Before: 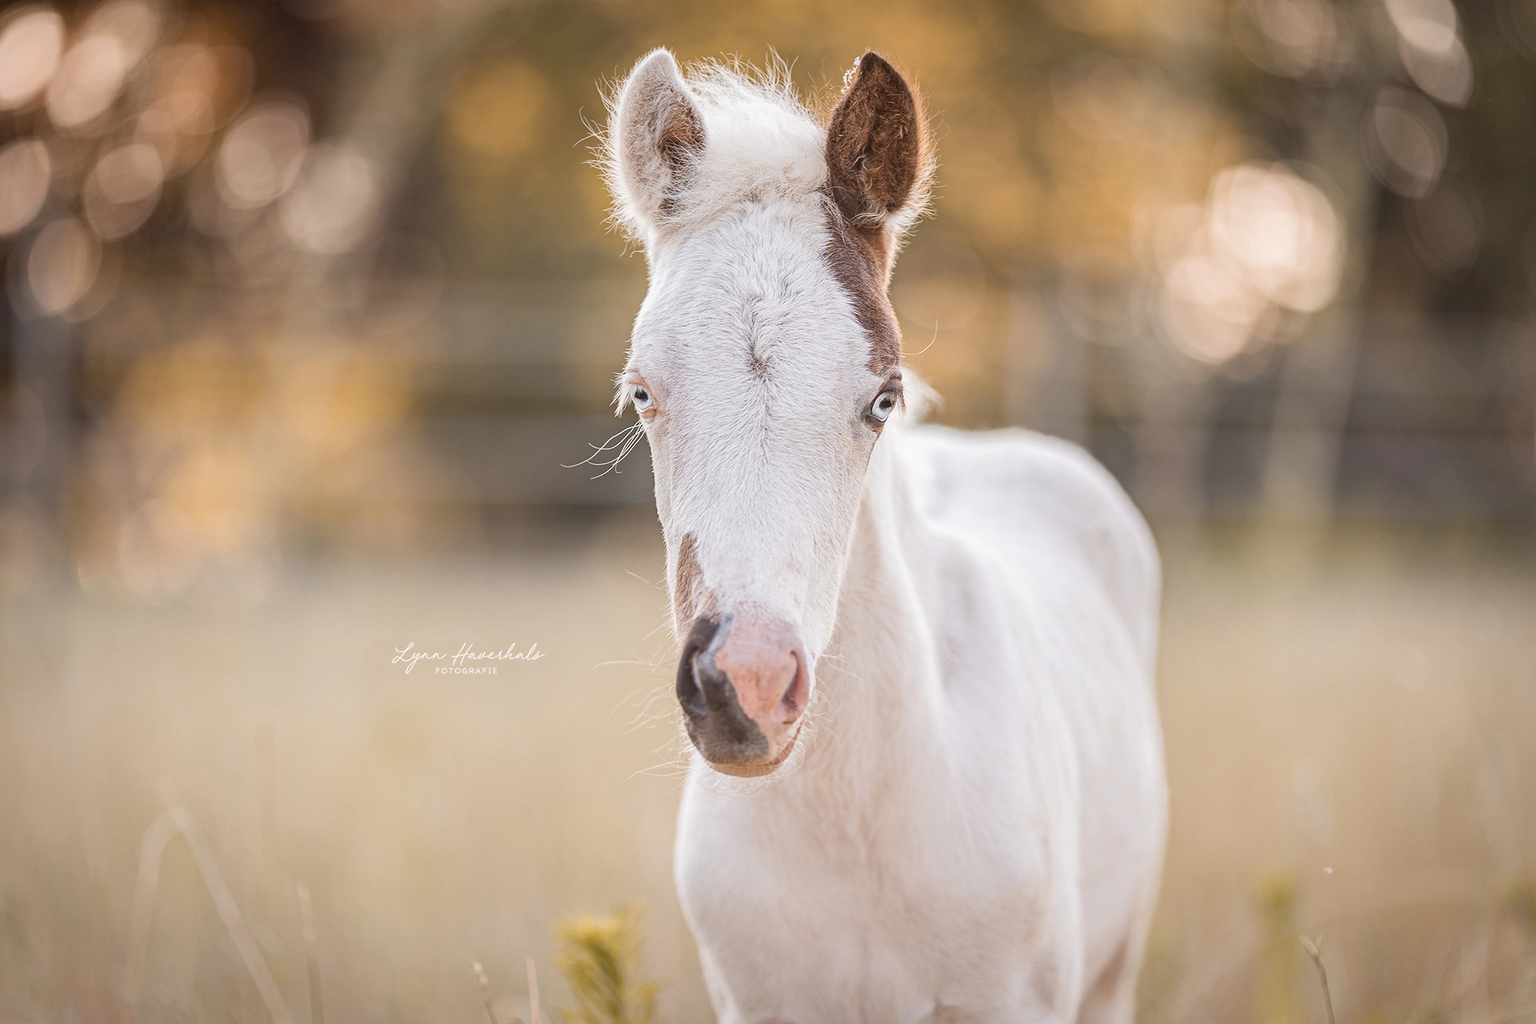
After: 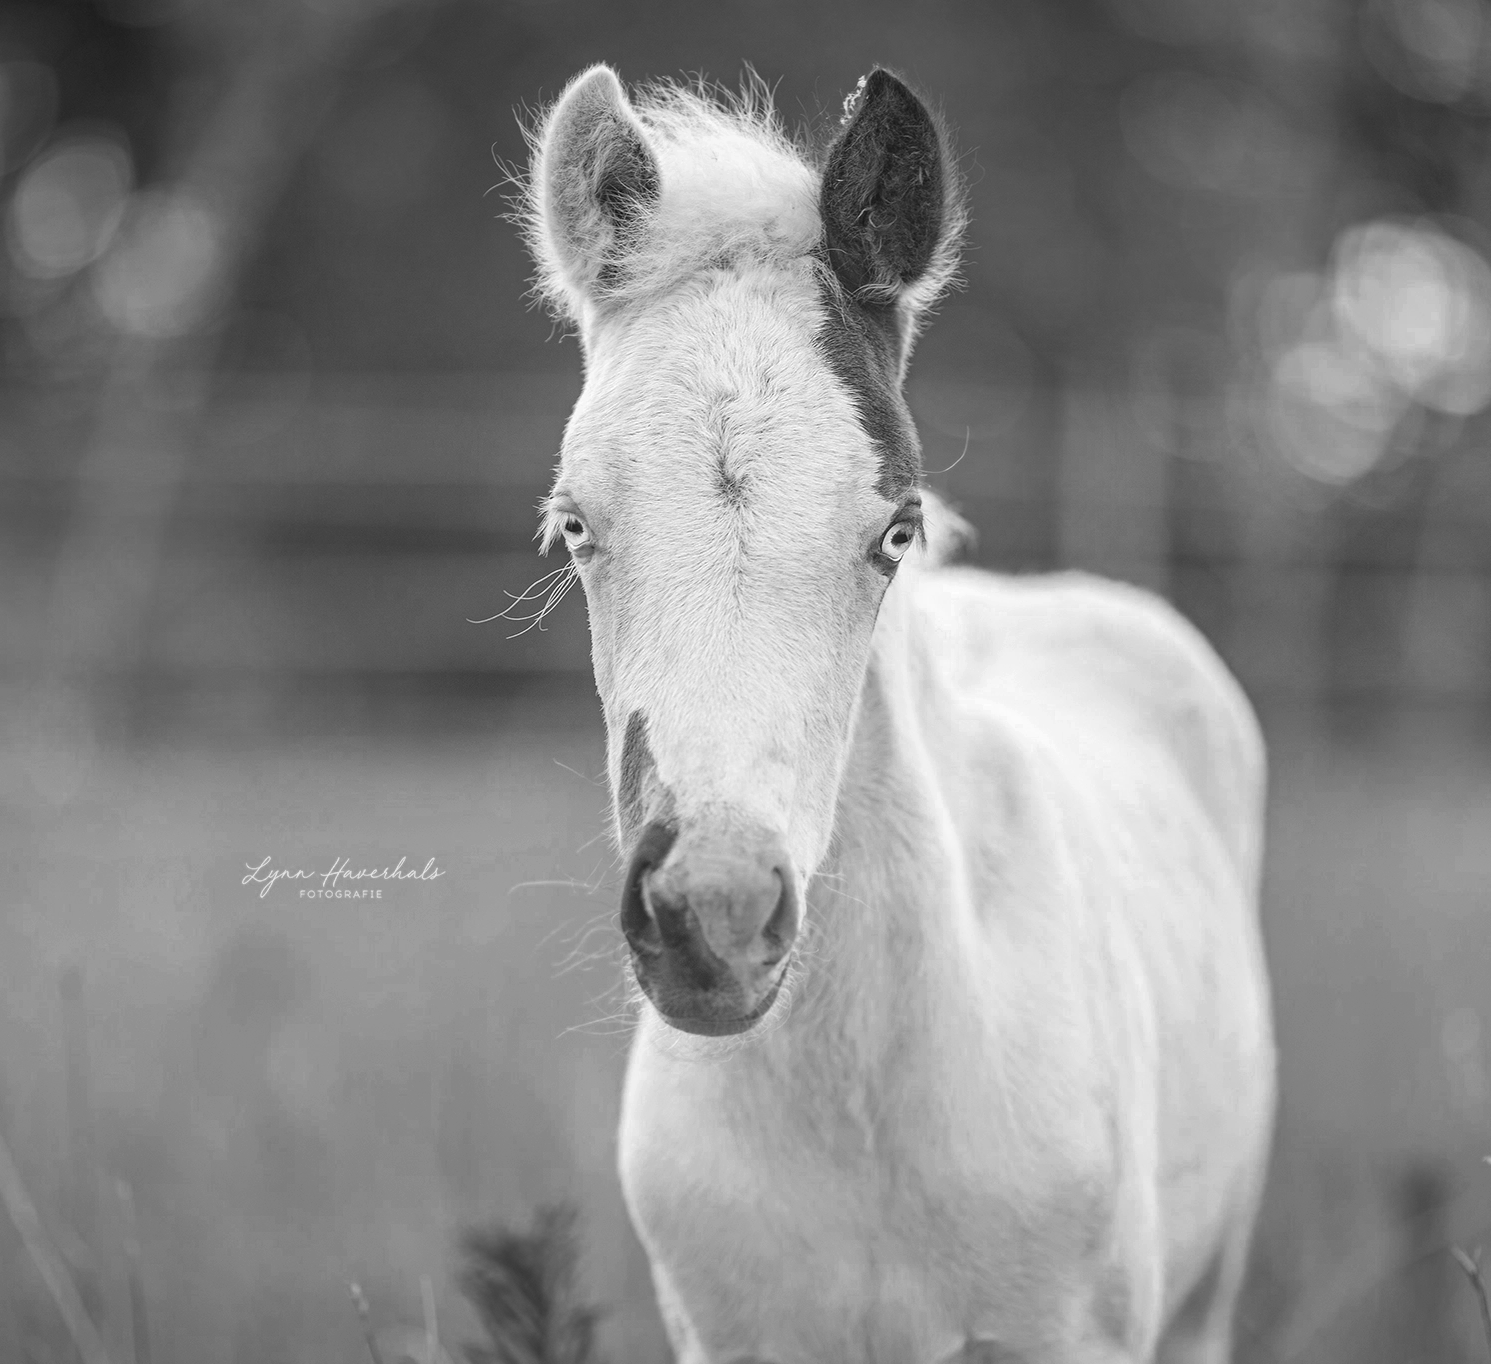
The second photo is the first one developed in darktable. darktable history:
crop: left 13.738%, right 13.432%
color zones: curves: ch0 [(0.287, 0.048) (0.493, 0.484) (0.737, 0.816)]; ch1 [(0, 0) (0.143, 0) (0.286, 0) (0.429, 0) (0.571, 0) (0.714, 0) (0.857, 0)]
